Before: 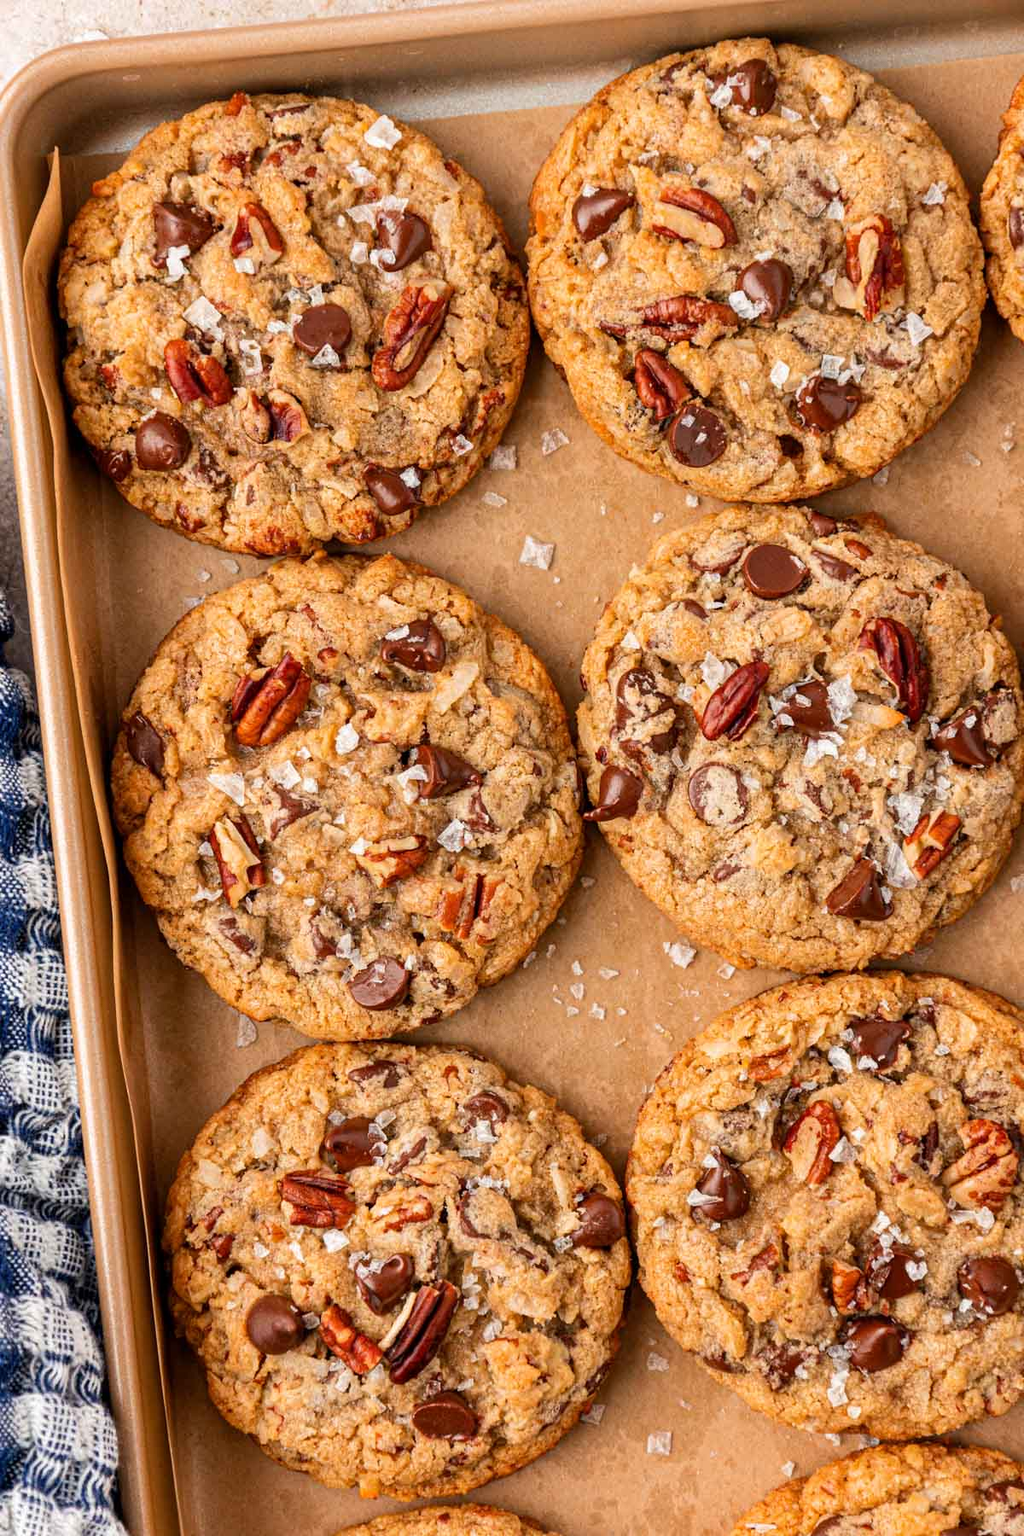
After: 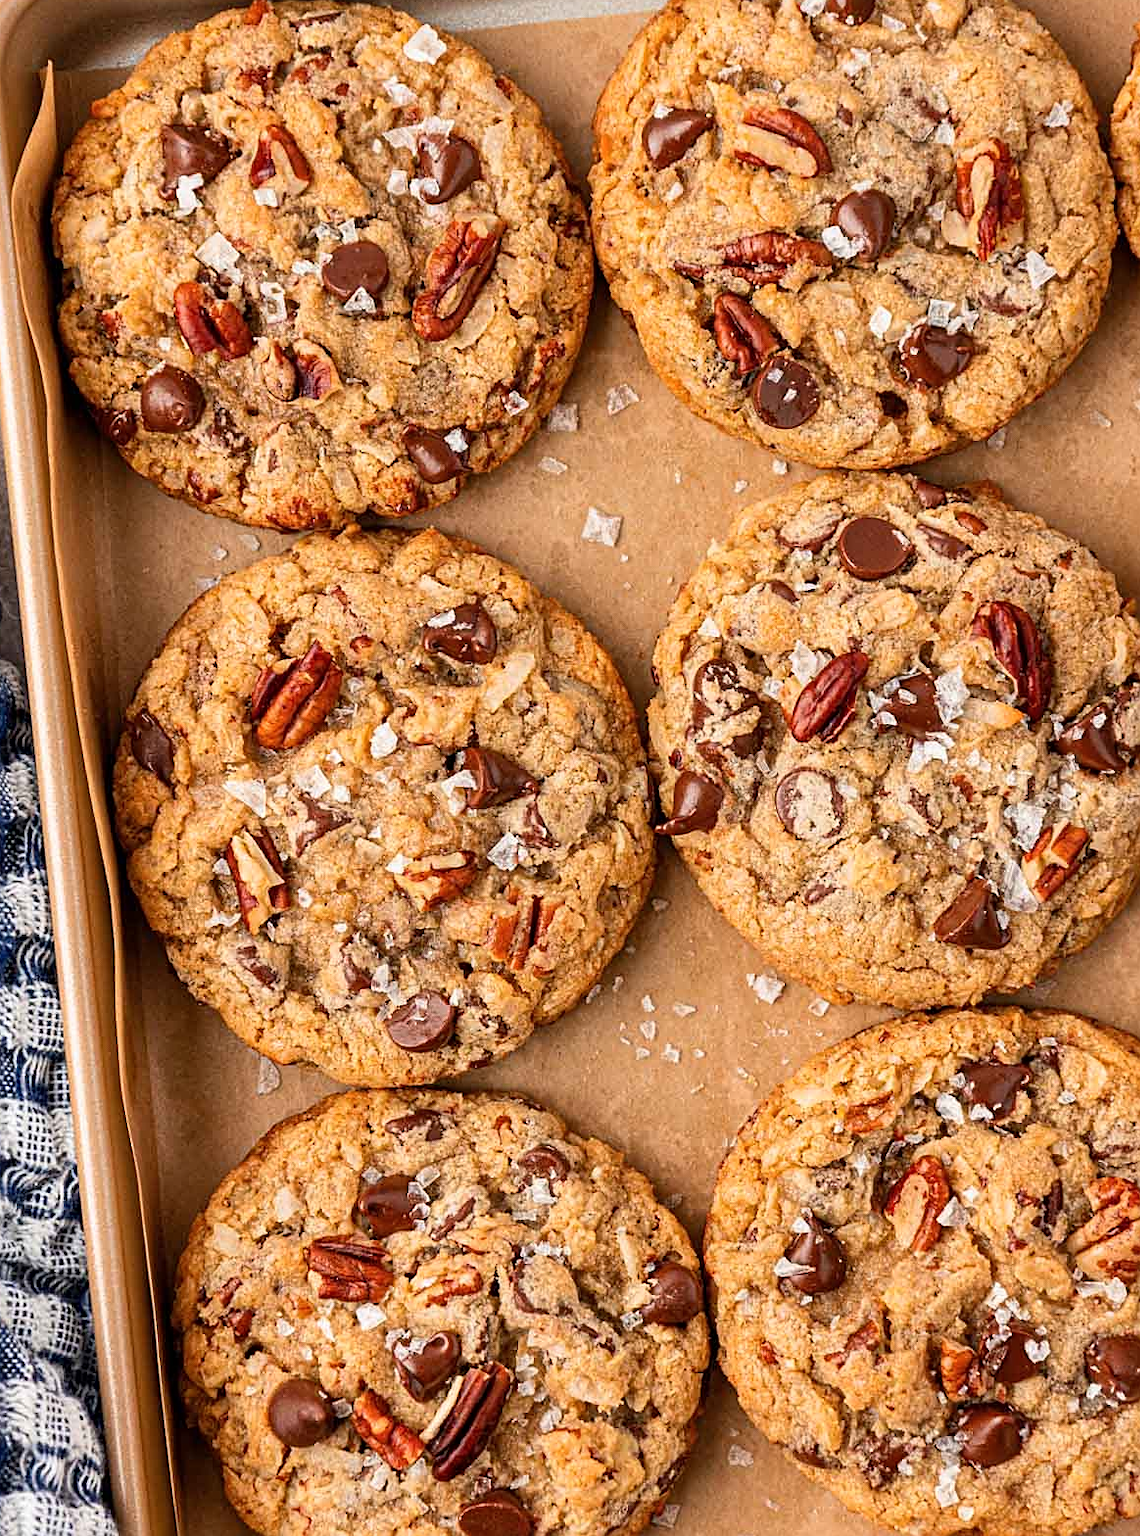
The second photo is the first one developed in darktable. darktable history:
tone curve: curves: ch0 [(0, 0) (0.003, 0.003) (0.011, 0.012) (0.025, 0.026) (0.044, 0.046) (0.069, 0.072) (0.1, 0.104) (0.136, 0.141) (0.177, 0.184) (0.224, 0.233) (0.277, 0.288) (0.335, 0.348) (0.399, 0.414) (0.468, 0.486) (0.543, 0.564) (0.623, 0.647) (0.709, 0.736) (0.801, 0.831) (0.898, 0.921) (1, 1)], color space Lab, independent channels, preserve colors none
crop: left 1.301%, top 6.135%, right 1.631%, bottom 6.75%
sharpen: on, module defaults
exposure: exposure -0.069 EV, compensate exposure bias true, compensate highlight preservation false
